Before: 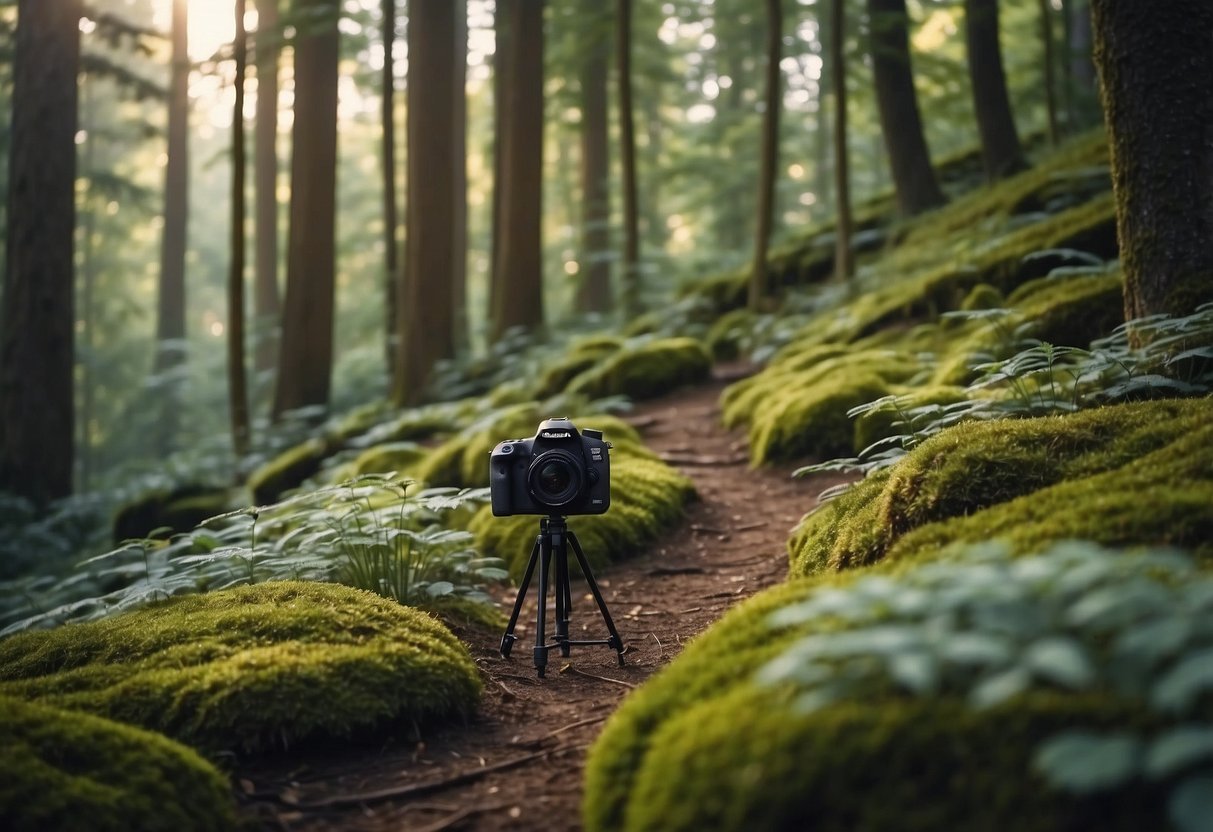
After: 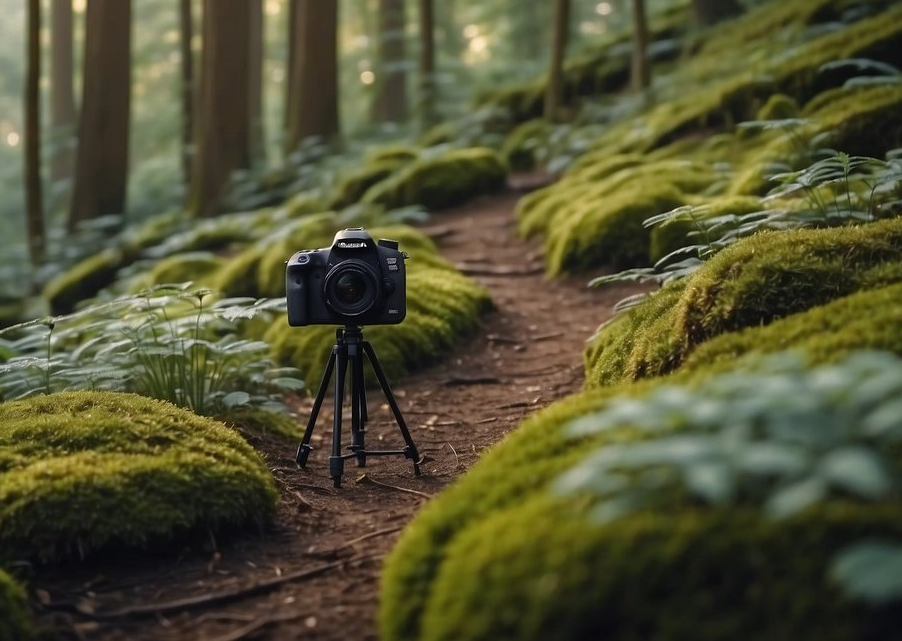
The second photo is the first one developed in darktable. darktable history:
tone equalizer: -8 EV -0.001 EV, -7 EV 0.002 EV, -6 EV -0.002 EV, -5 EV -0.006 EV, -4 EV -0.063 EV, -3 EV -0.22 EV, -2 EV -0.267 EV, -1 EV 0.083 EV, +0 EV 0.288 EV, edges refinement/feathering 500, mask exposure compensation -1.57 EV, preserve details no
crop: left 16.828%, top 22.875%, right 8.788%
